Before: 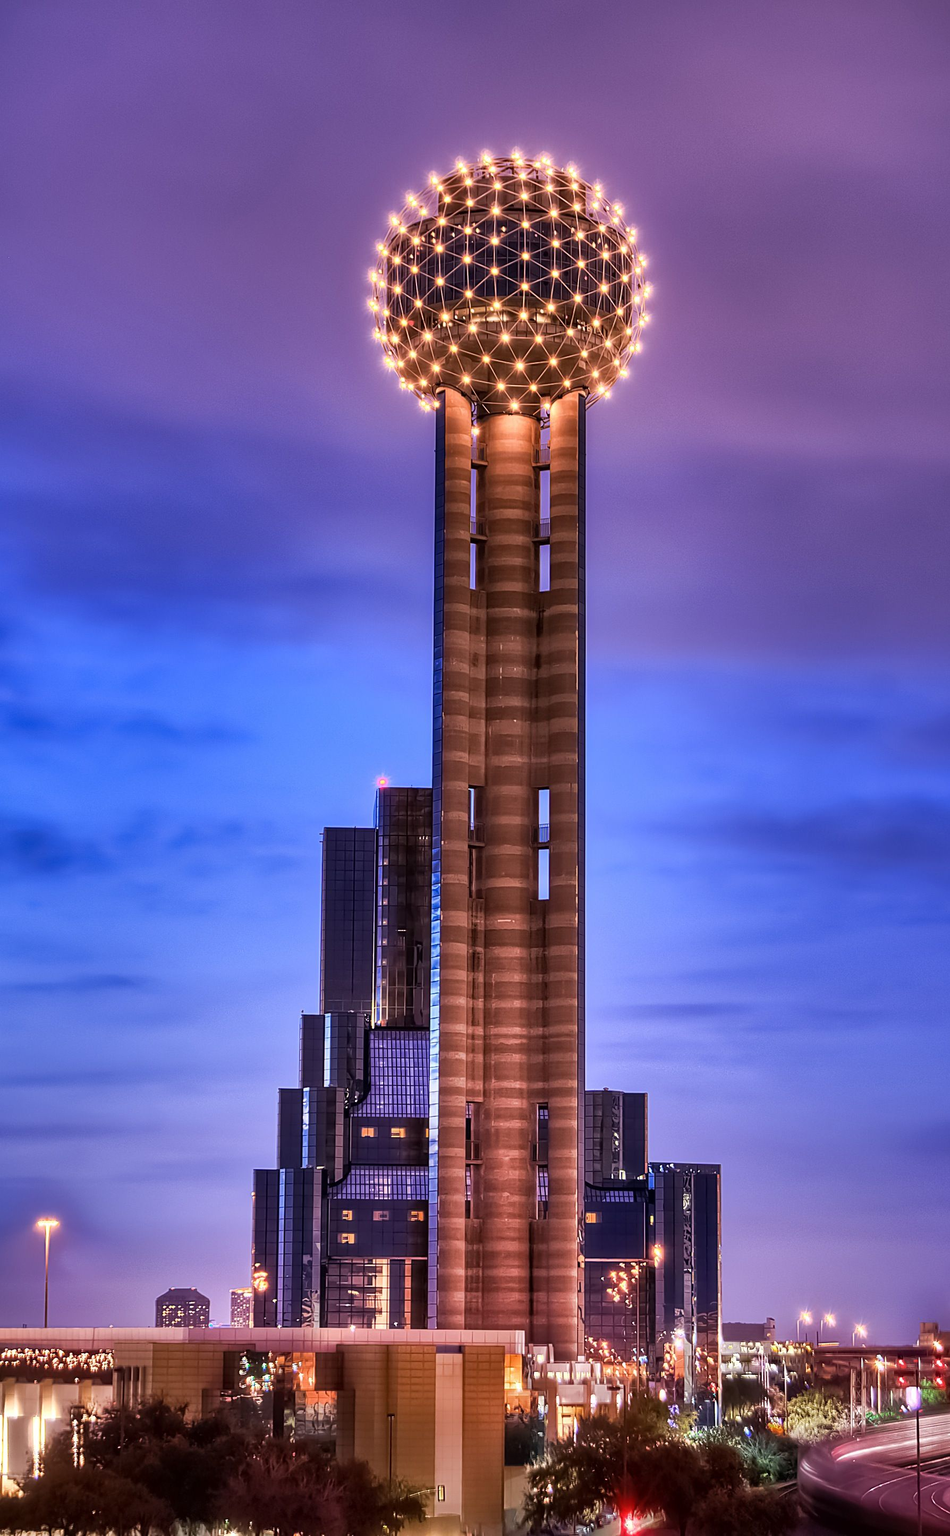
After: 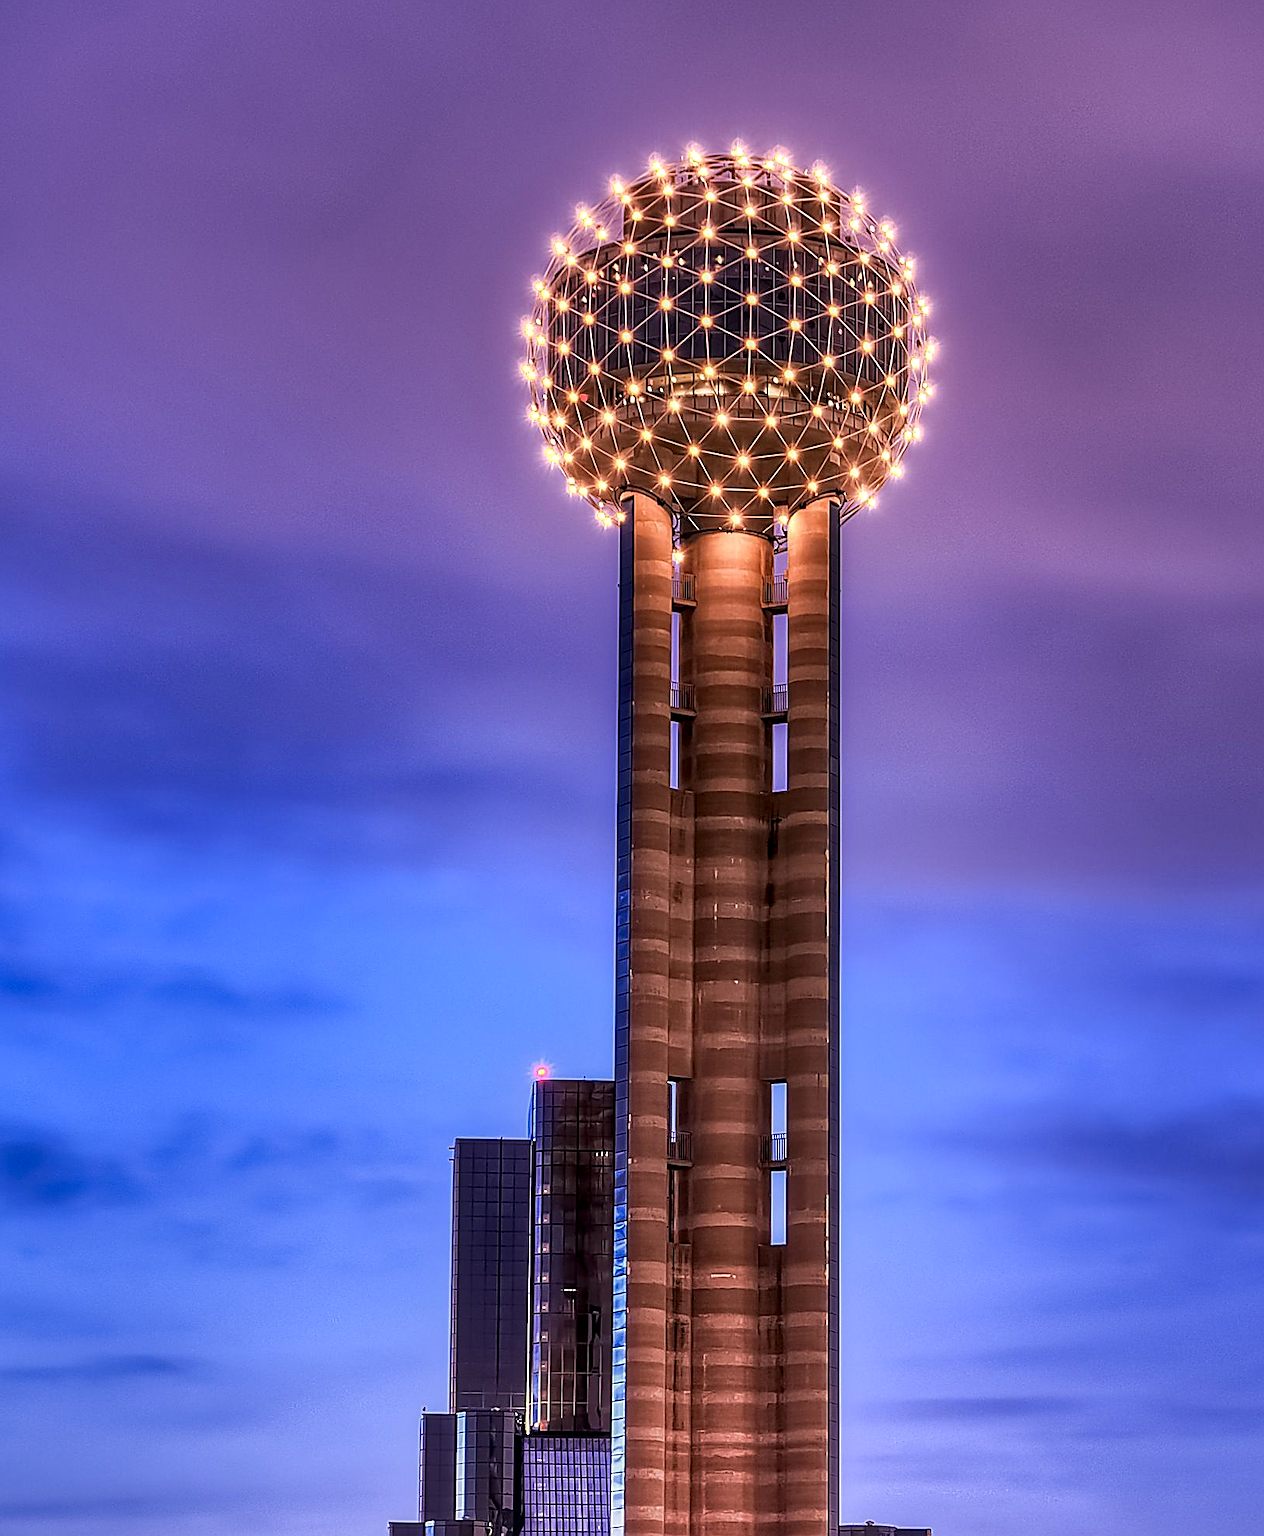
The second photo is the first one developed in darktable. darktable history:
local contrast: on, module defaults
sharpen: radius 1.4, amount 1.25, threshold 0.7
crop: left 1.509%, top 3.452%, right 7.696%, bottom 28.452%
